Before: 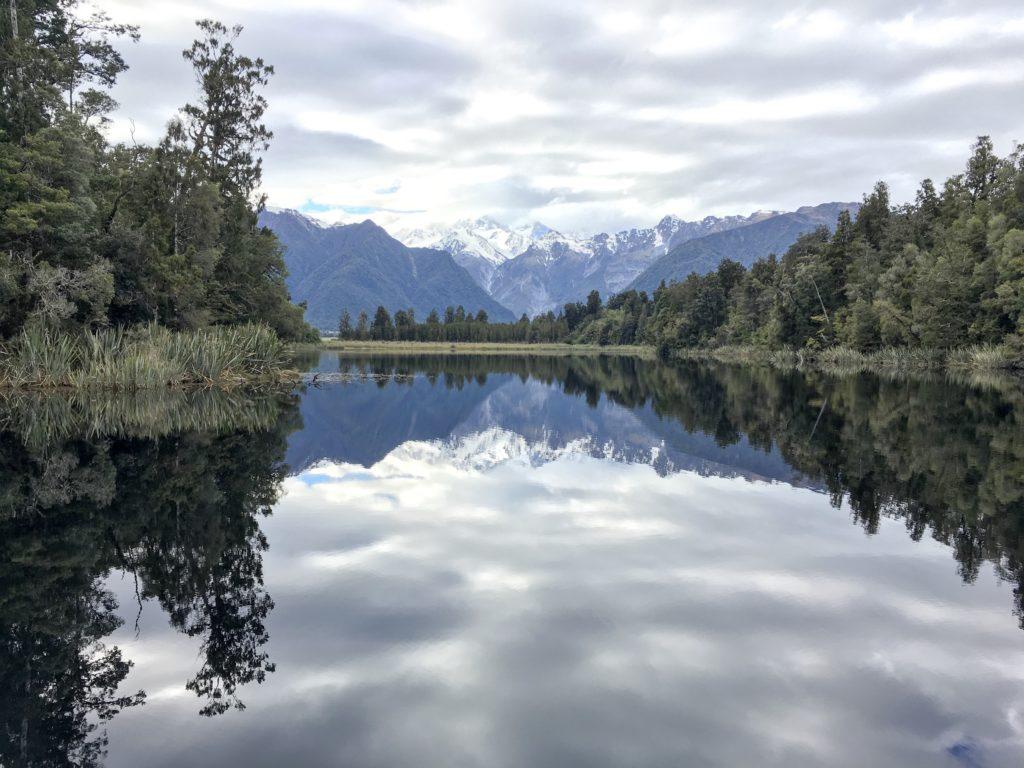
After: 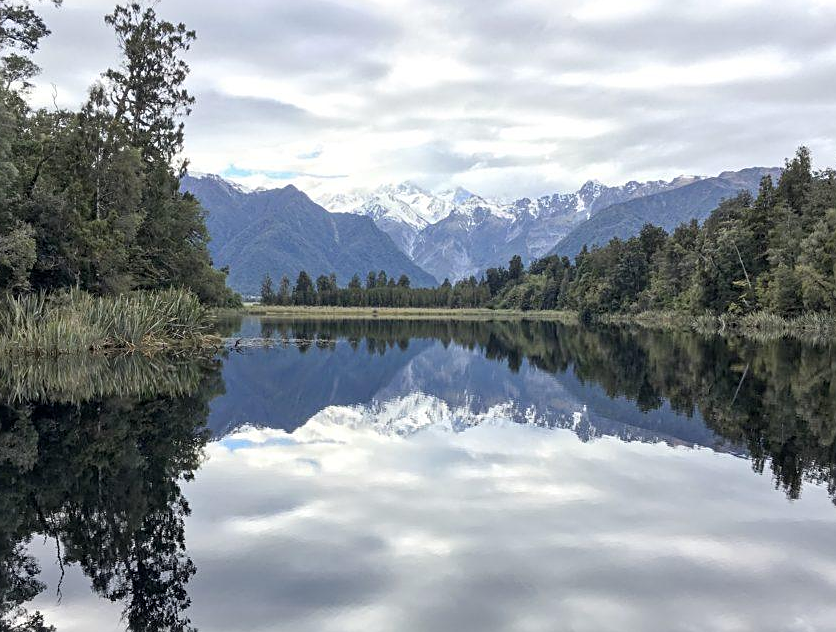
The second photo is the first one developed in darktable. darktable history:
sharpen: on, module defaults
crop and rotate: left 7.684%, top 4.574%, right 10.607%, bottom 13.026%
